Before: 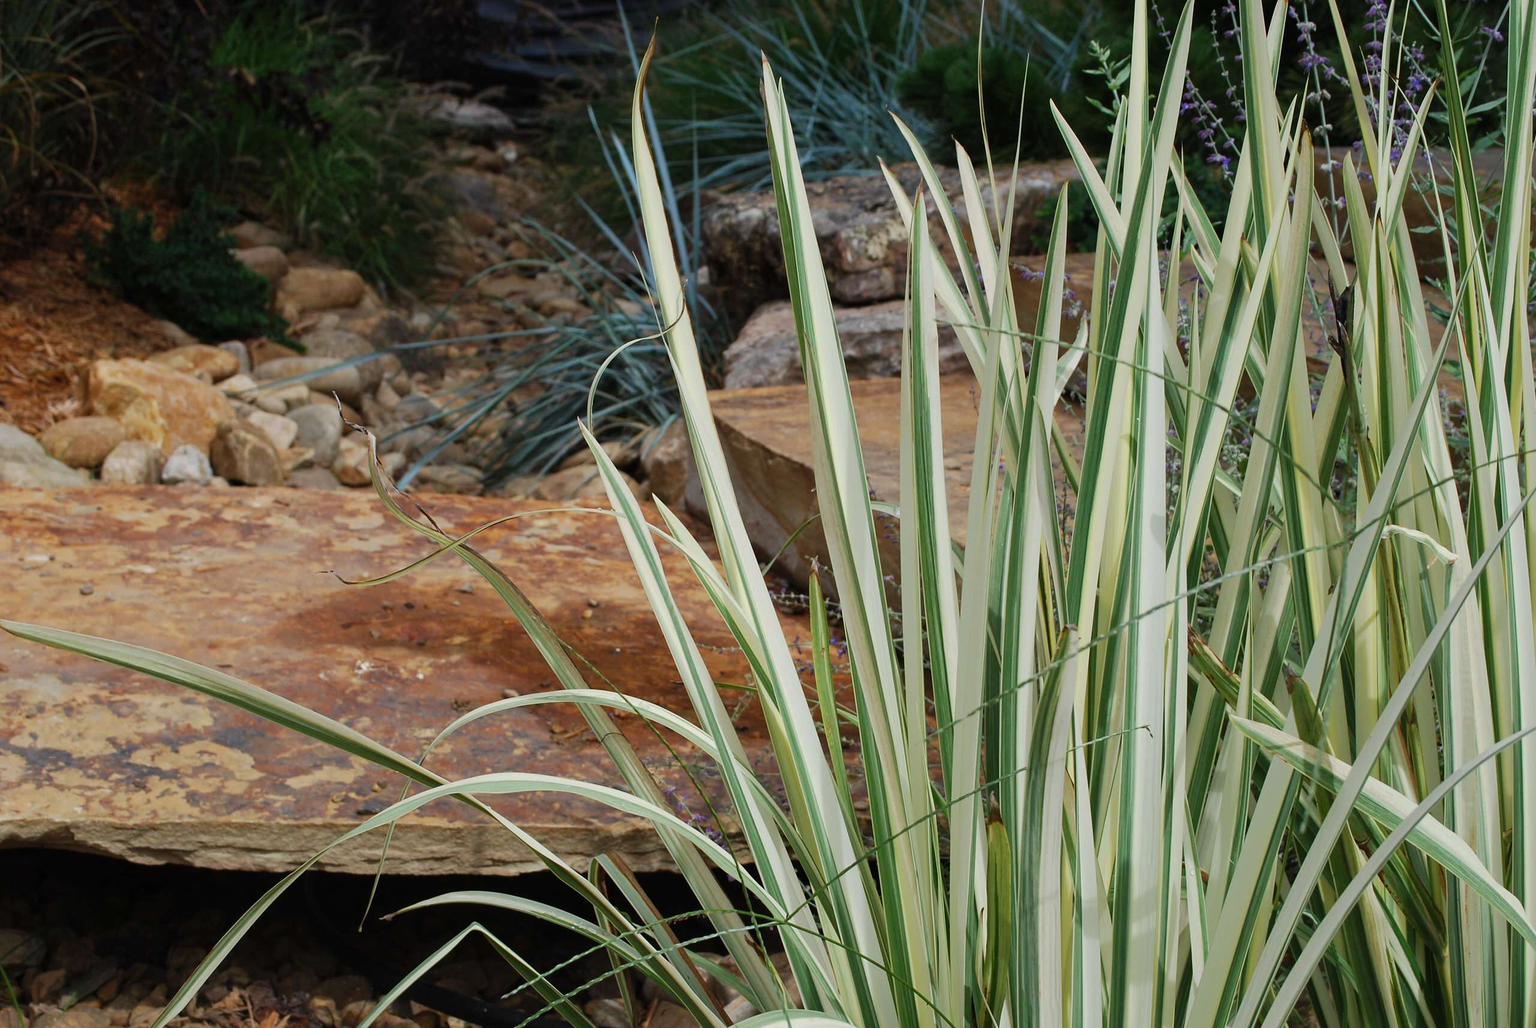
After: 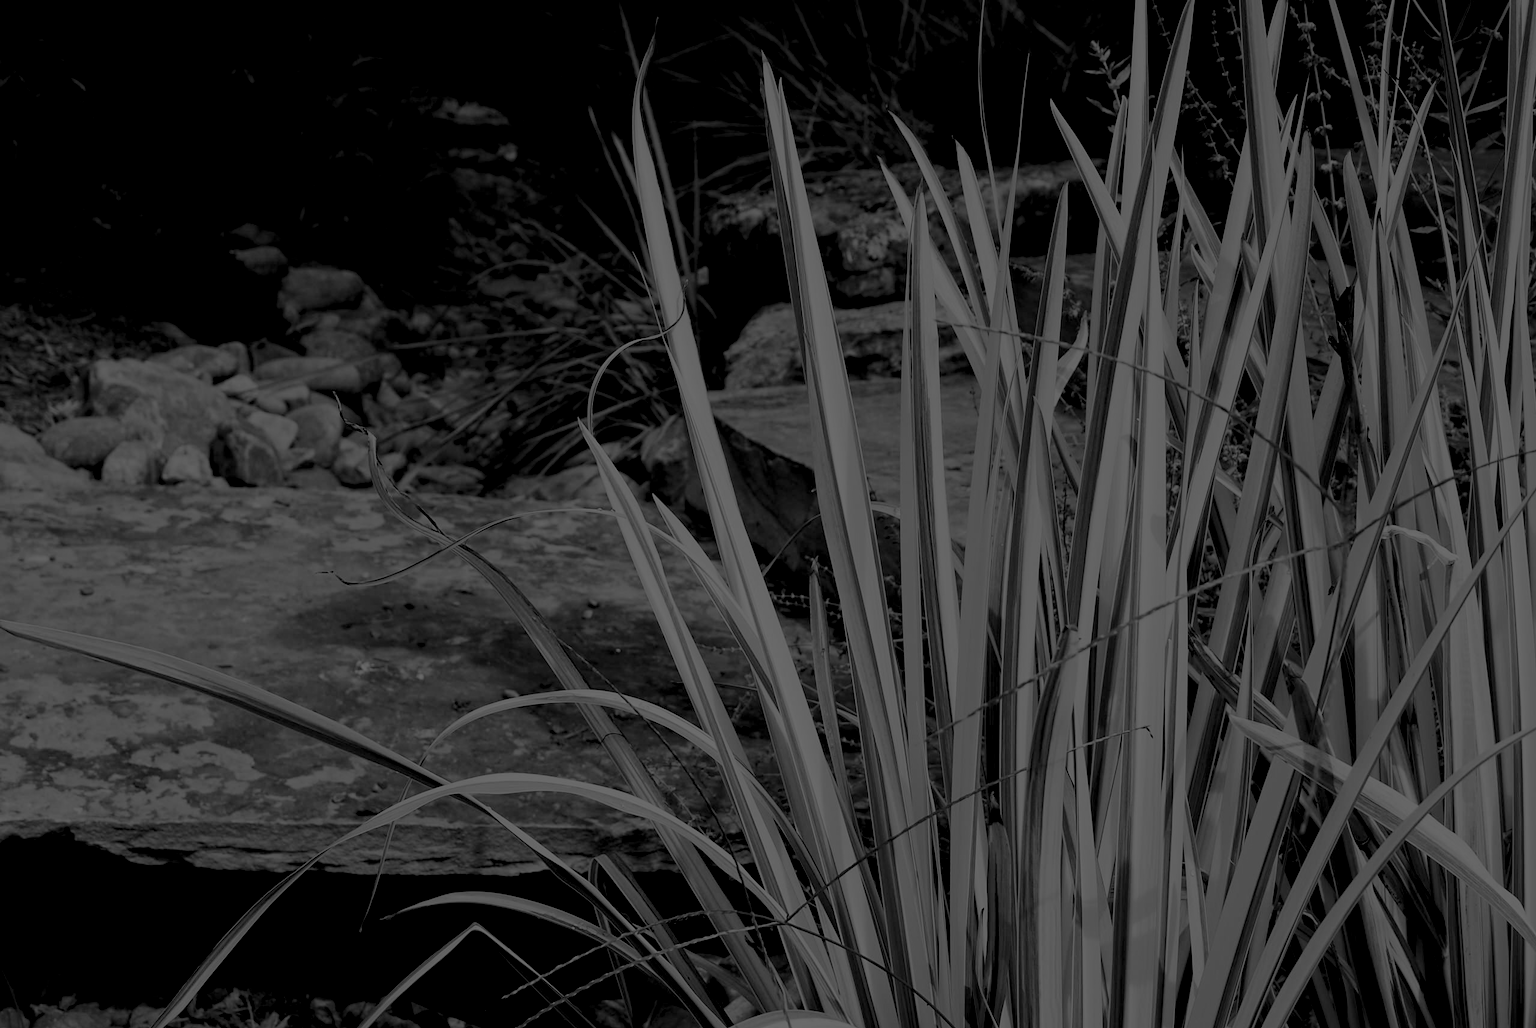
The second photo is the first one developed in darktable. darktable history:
monochrome: on, module defaults
colorize: hue 194.4°, saturation 29%, source mix 61.75%, lightness 3.98%, version 1
filmic rgb: black relative exposure -5 EV, hardness 2.88, contrast 1.3, highlights saturation mix -30%
